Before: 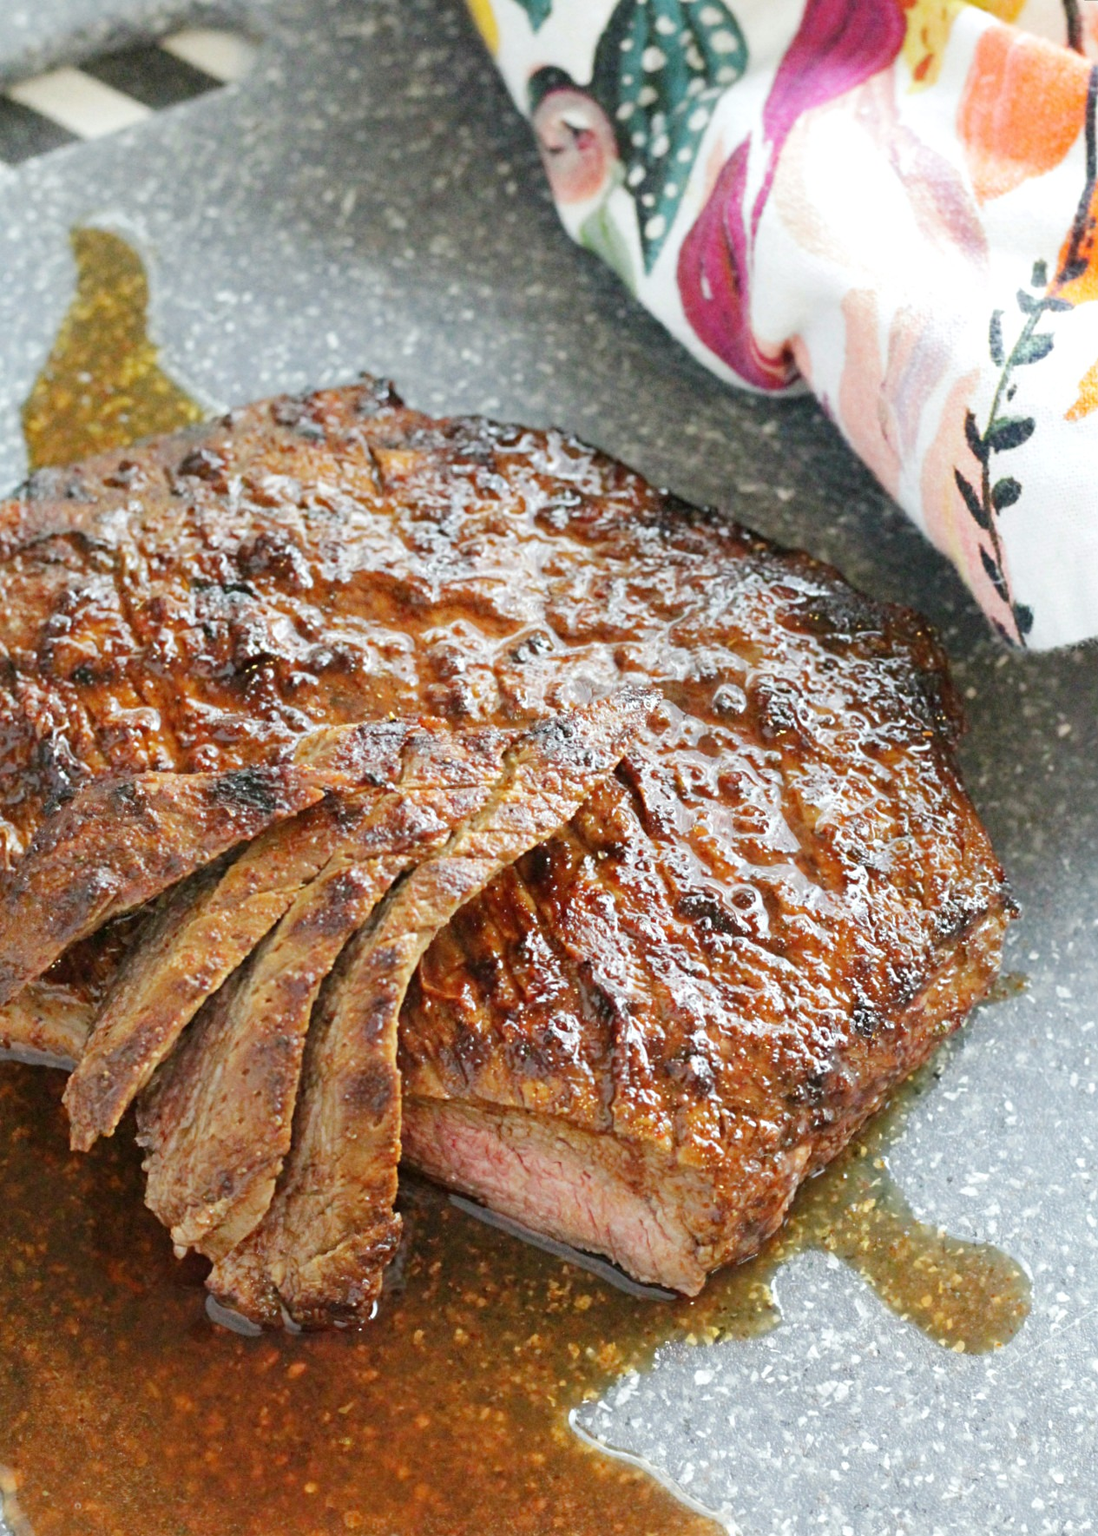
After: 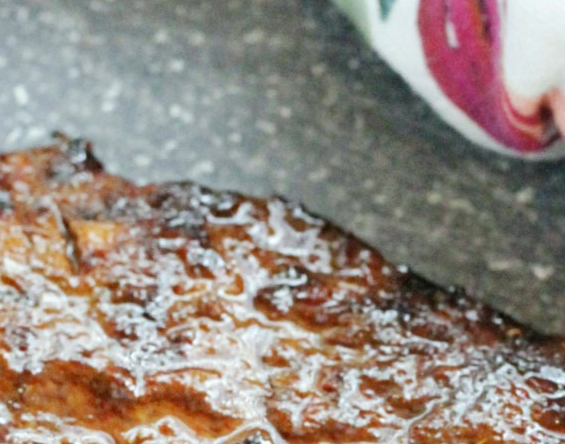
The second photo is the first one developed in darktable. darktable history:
crop: left 28.64%, top 16.832%, right 26.637%, bottom 58.055%
white balance: red 0.978, blue 0.999
